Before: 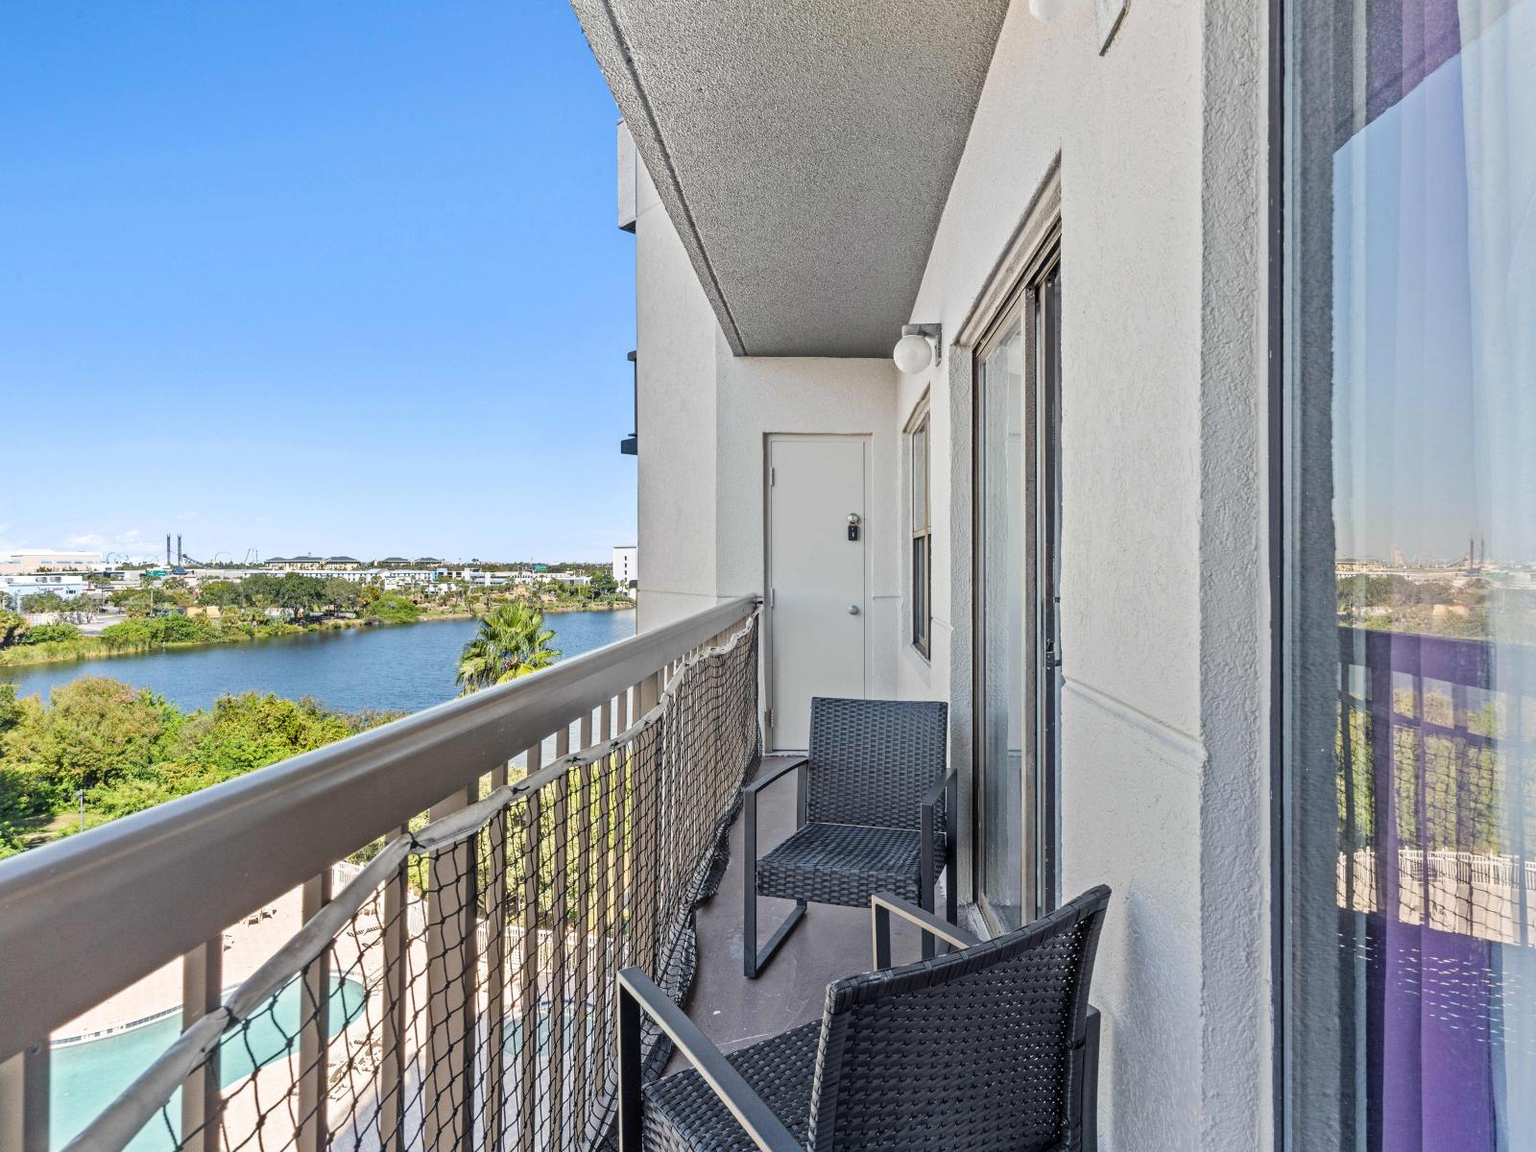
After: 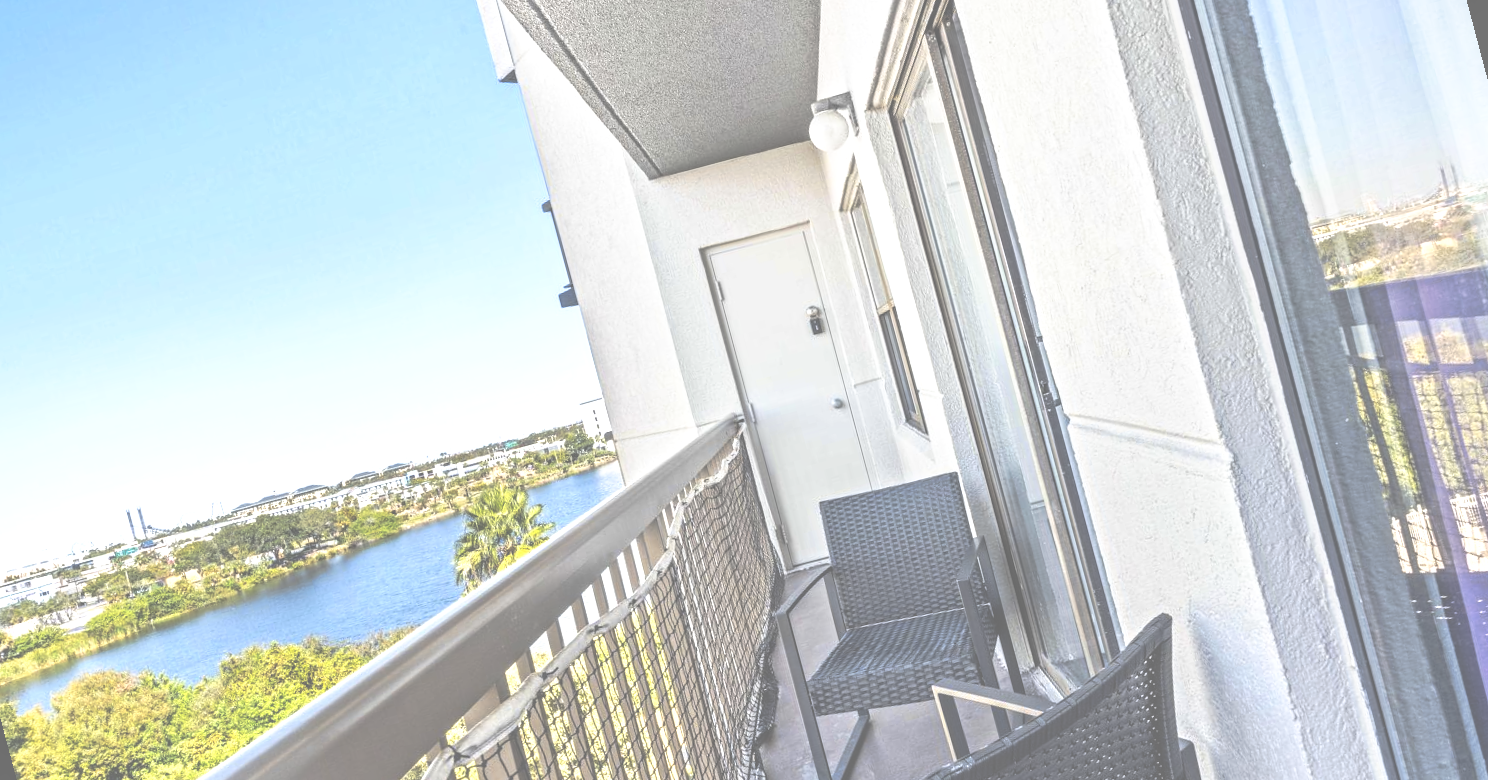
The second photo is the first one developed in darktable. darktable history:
exposure: black level correction -0.071, exposure 0.5 EV, compensate highlight preservation false
tone curve: curves: ch0 [(0, 0) (0.003, 0.007) (0.011, 0.011) (0.025, 0.021) (0.044, 0.04) (0.069, 0.07) (0.1, 0.129) (0.136, 0.187) (0.177, 0.254) (0.224, 0.325) (0.277, 0.398) (0.335, 0.461) (0.399, 0.513) (0.468, 0.571) (0.543, 0.624) (0.623, 0.69) (0.709, 0.777) (0.801, 0.86) (0.898, 0.953) (1, 1)], preserve colors none
color contrast: green-magenta contrast 0.85, blue-yellow contrast 1.25, unbound 0
rotate and perspective: rotation -14.8°, crop left 0.1, crop right 0.903, crop top 0.25, crop bottom 0.748
local contrast: on, module defaults
